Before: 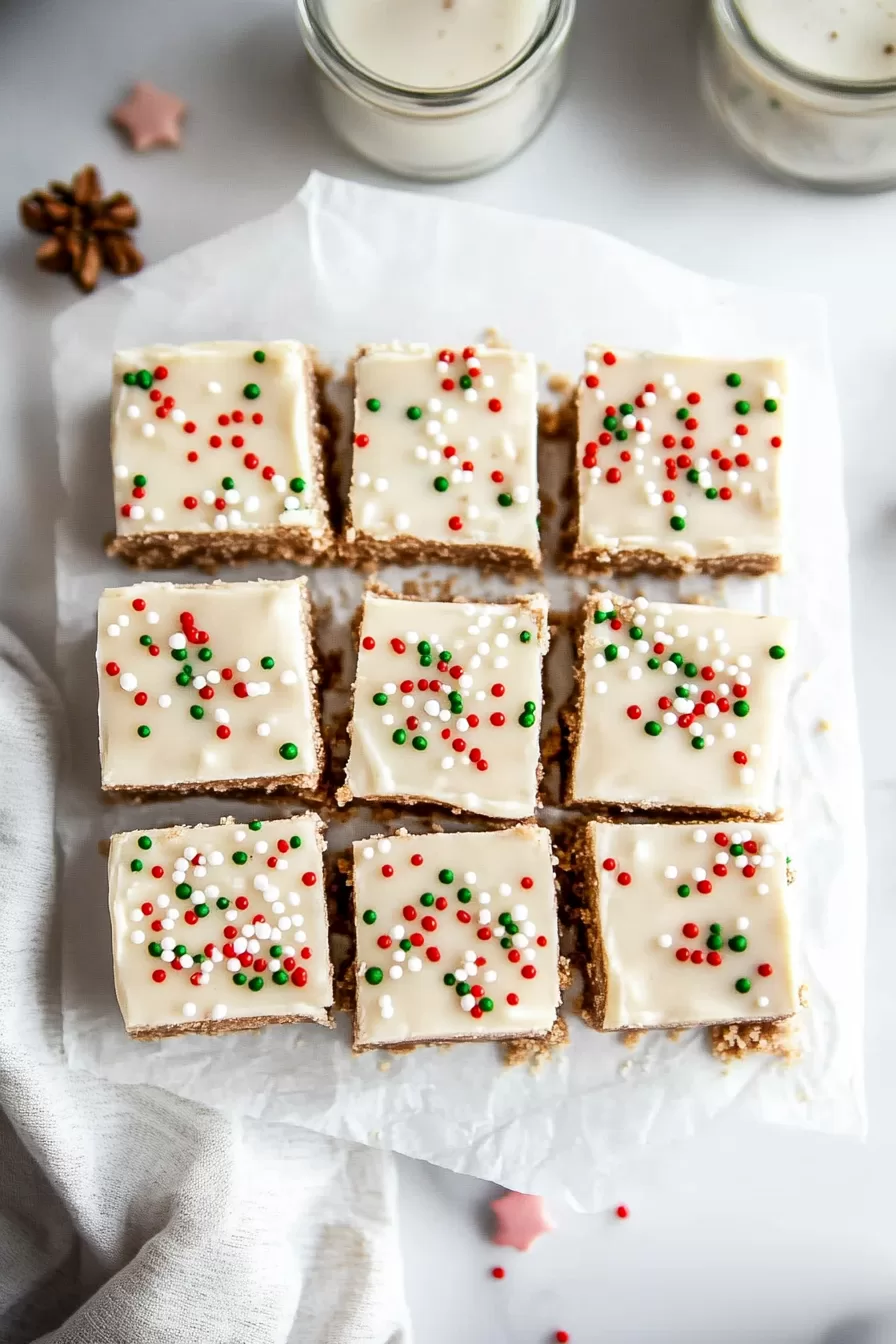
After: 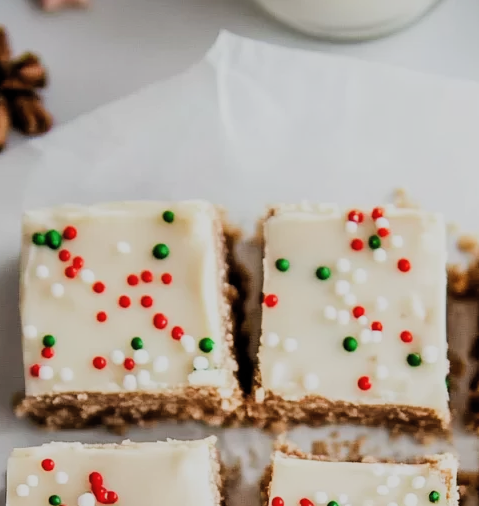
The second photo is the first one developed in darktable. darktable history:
crop: left 10.251%, top 10.479%, right 36.268%, bottom 51.822%
filmic rgb: black relative exposure -7.65 EV, white relative exposure 4.56 EV, threshold 2.95 EV, hardness 3.61, add noise in highlights 0.002, preserve chrominance luminance Y, color science v3 (2019), use custom middle-gray values true, iterations of high-quality reconstruction 0, contrast in highlights soft, enable highlight reconstruction true
